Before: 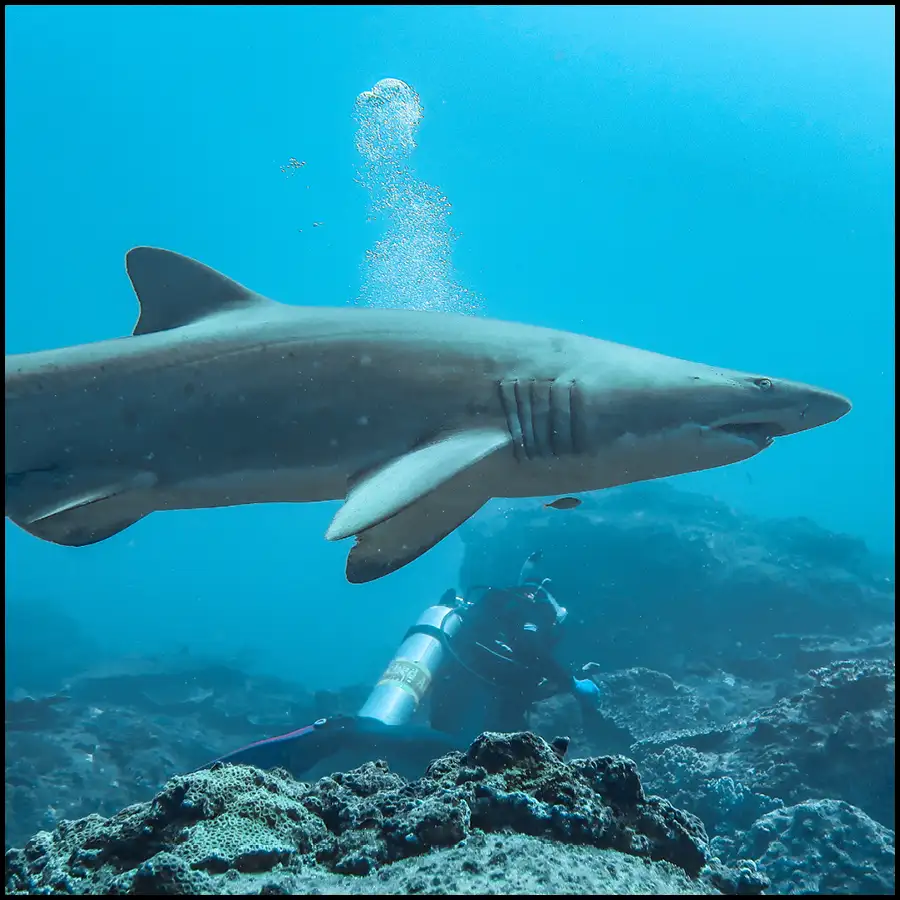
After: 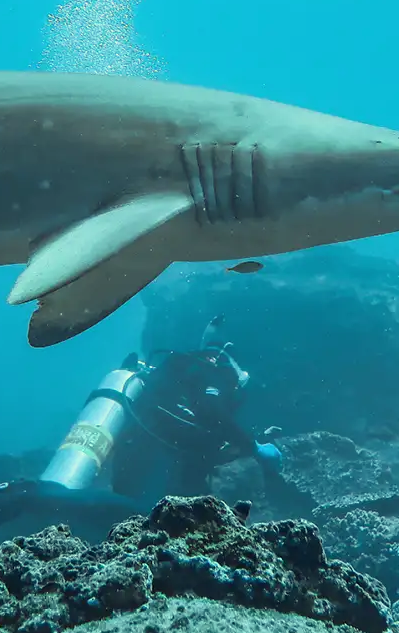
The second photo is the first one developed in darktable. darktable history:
crop: left 35.432%, top 26.233%, right 20.145%, bottom 3.432%
color correction: highlights a* -5.94, highlights b* 11.19
